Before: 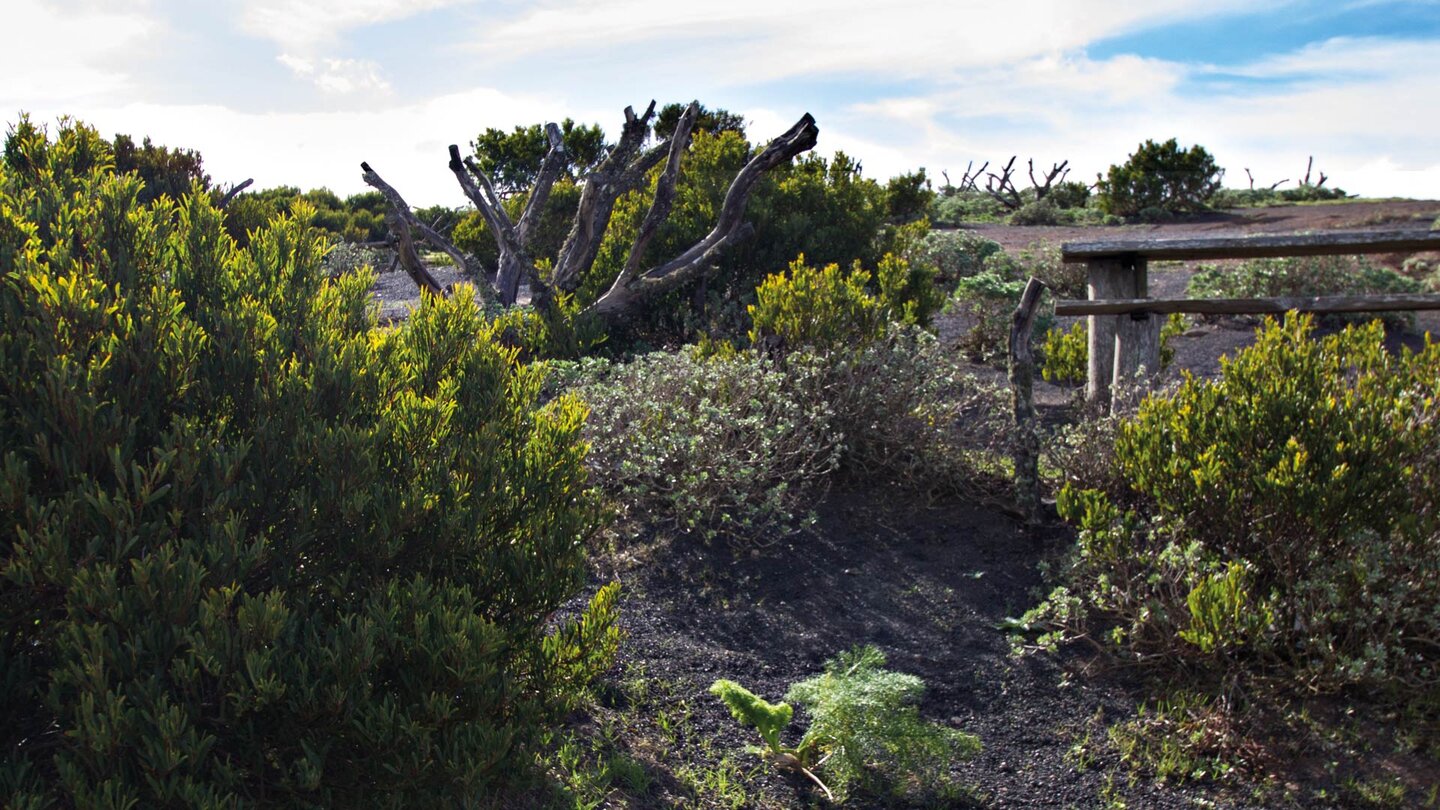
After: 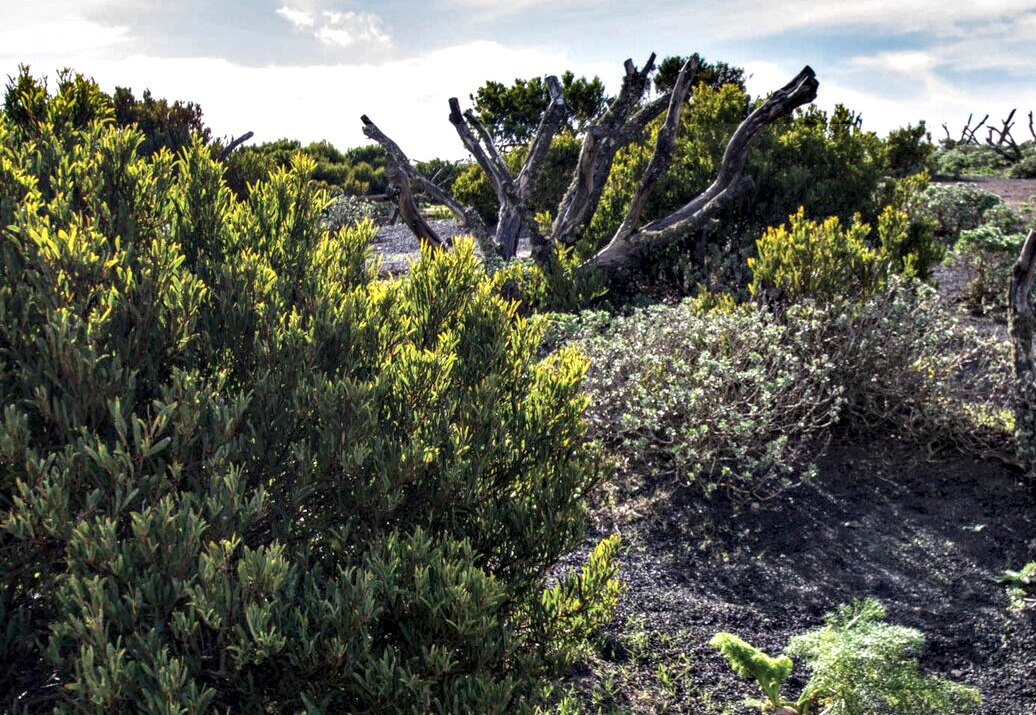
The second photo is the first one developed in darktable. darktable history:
crop: top 5.813%, right 27.865%, bottom 5.613%
shadows and highlights: soften with gaussian
local contrast: highlights 60%, shadows 59%, detail 160%
